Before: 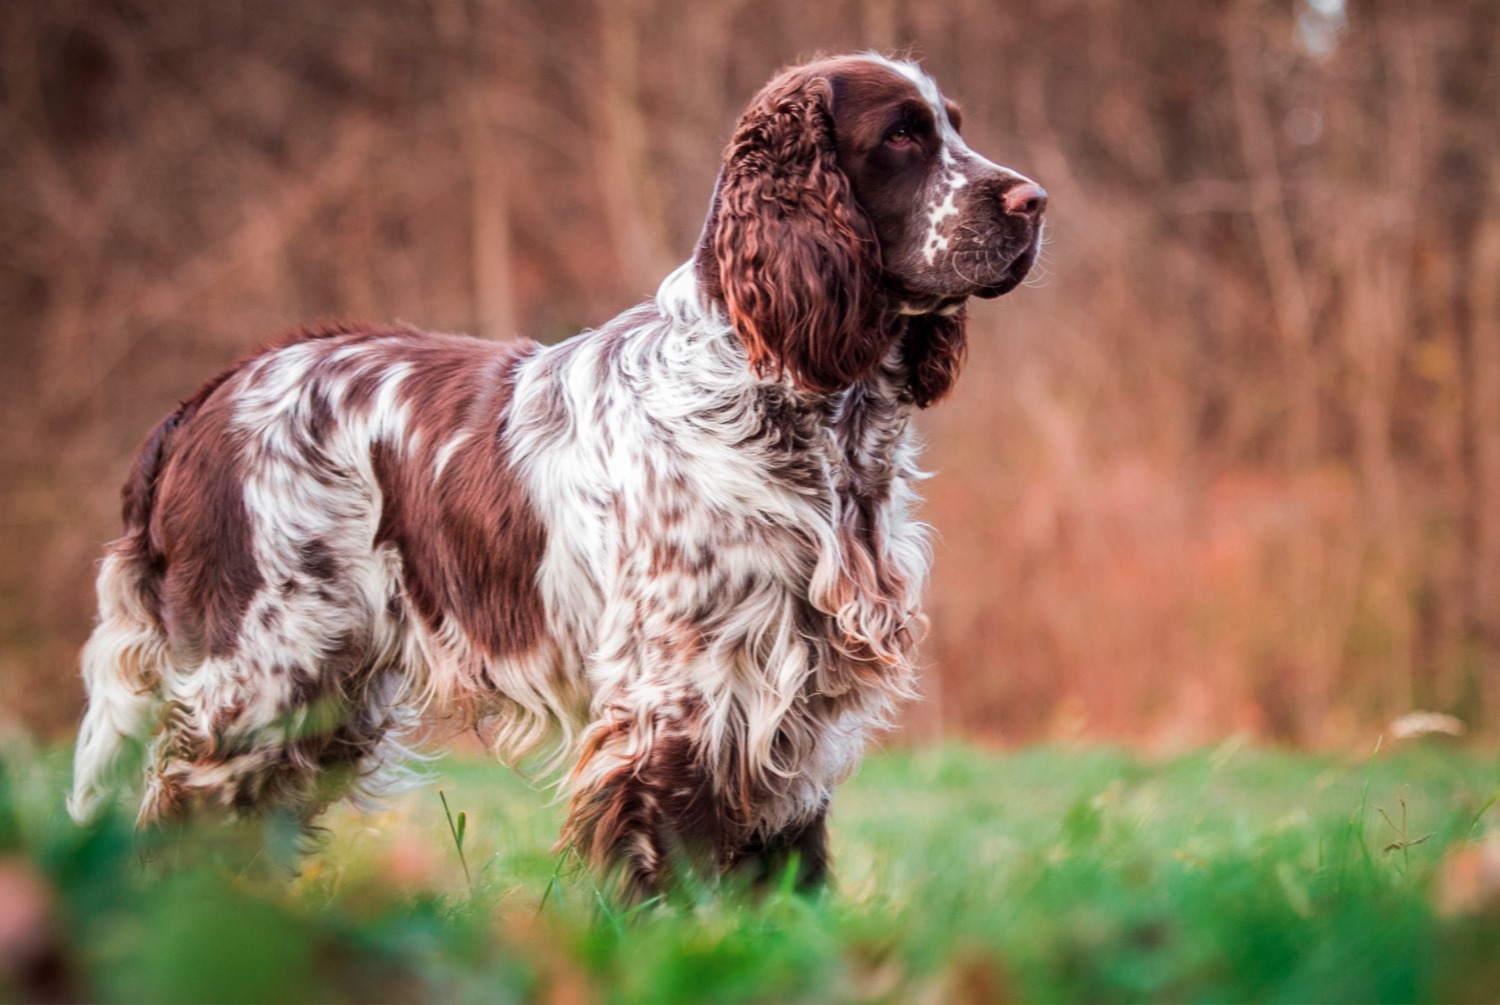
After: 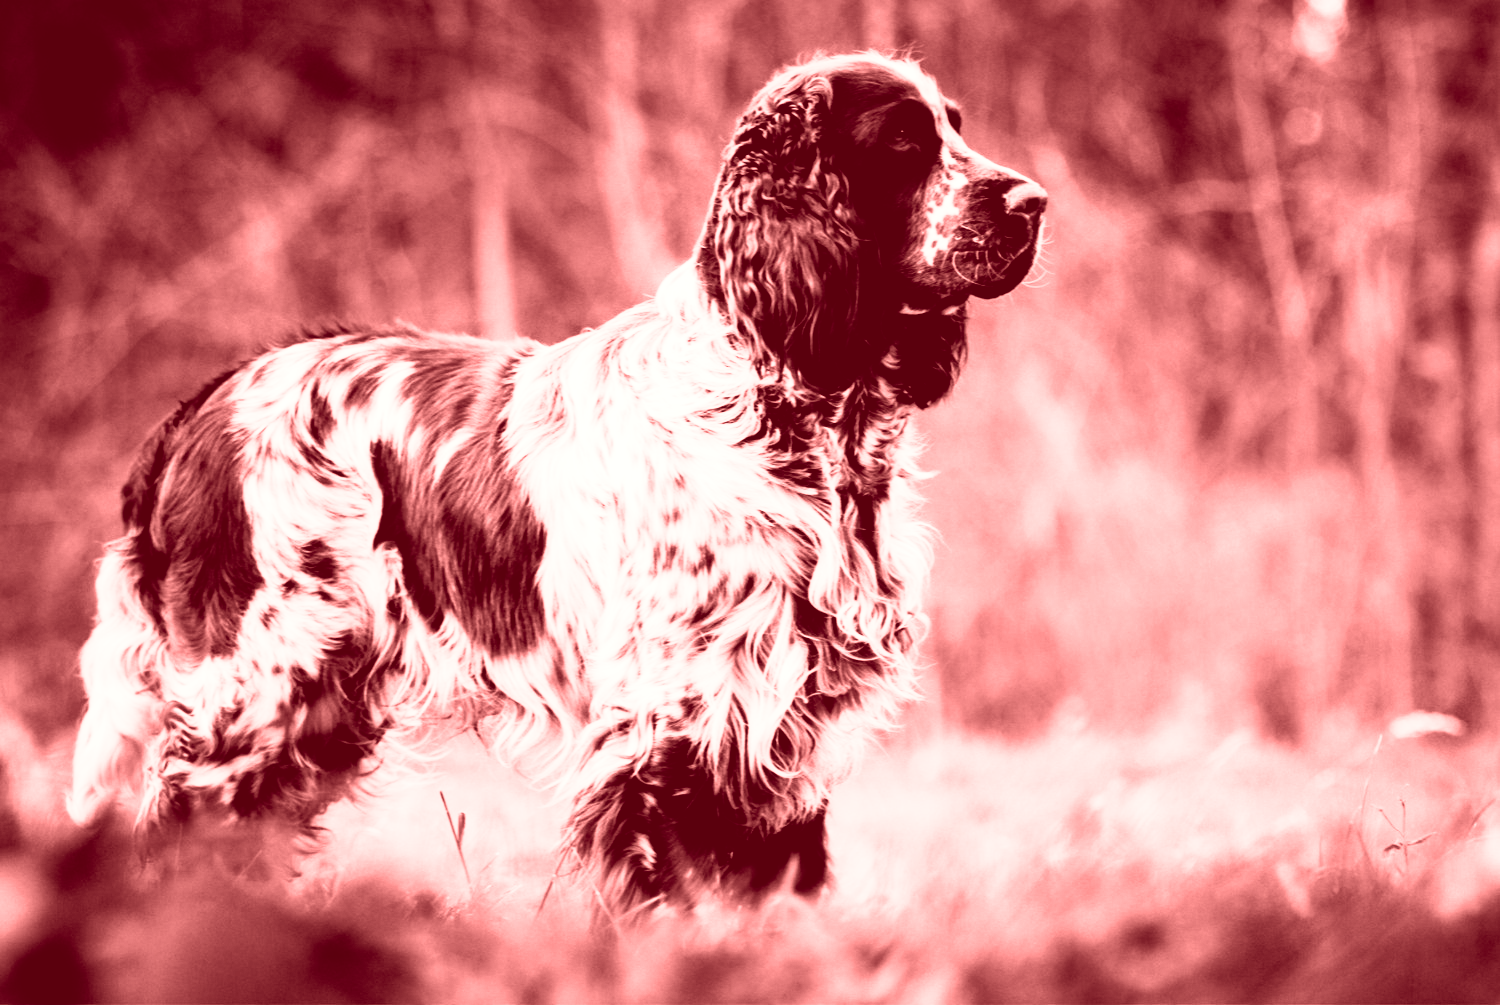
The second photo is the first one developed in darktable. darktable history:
contrast brightness saturation: contrast 0.12, brightness -0.12, saturation 0.2
color balance rgb: linear chroma grading › shadows 10%, linear chroma grading › highlights 10%, linear chroma grading › global chroma 15%, linear chroma grading › mid-tones 15%, perceptual saturation grading › global saturation 40%, perceptual saturation grading › highlights -25%, perceptual saturation grading › mid-tones 35%, perceptual saturation grading › shadows 35%, perceptual brilliance grading › global brilliance 11.29%, global vibrance 11.29%
sigmoid: contrast 1.7, skew -0.2, preserve hue 0%, red attenuation 0.1, red rotation 0.035, green attenuation 0.1, green rotation -0.017, blue attenuation 0.15, blue rotation -0.052, base primaries Rec2020
colorize: saturation 60%, source mix 100%
tone curve: curves: ch0 [(0, 0.013) (0.054, 0.018) (0.205, 0.191) (0.289, 0.292) (0.39, 0.424) (0.493, 0.551) (0.647, 0.752) (0.778, 0.895) (1, 0.998)]; ch1 [(0, 0) (0.385, 0.343) (0.439, 0.415) (0.494, 0.495) (0.501, 0.501) (0.51, 0.509) (0.54, 0.546) (0.586, 0.606) (0.66, 0.701) (0.783, 0.804) (1, 1)]; ch2 [(0, 0) (0.32, 0.281) (0.403, 0.399) (0.441, 0.428) (0.47, 0.469) (0.498, 0.496) (0.524, 0.538) (0.566, 0.579) (0.633, 0.665) (0.7, 0.711) (1, 1)], color space Lab, independent channels, preserve colors none
tone equalizer: on, module defaults
